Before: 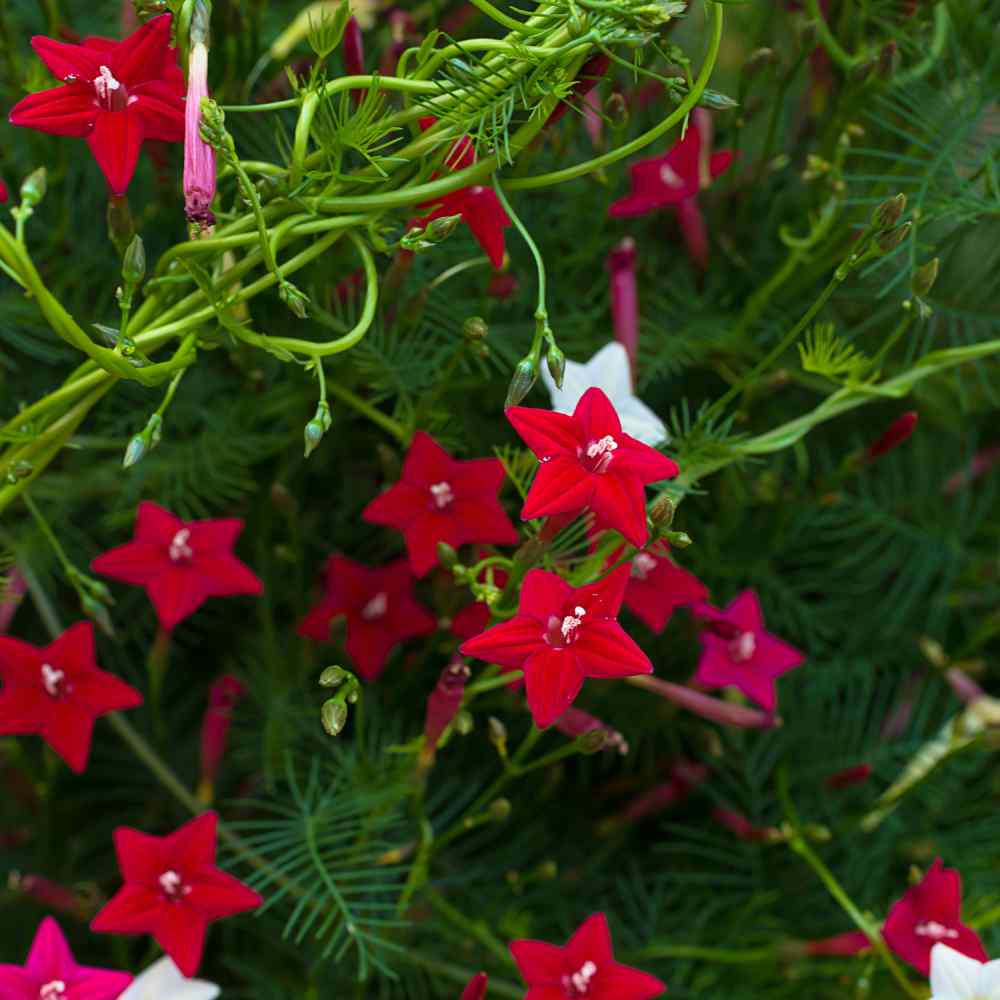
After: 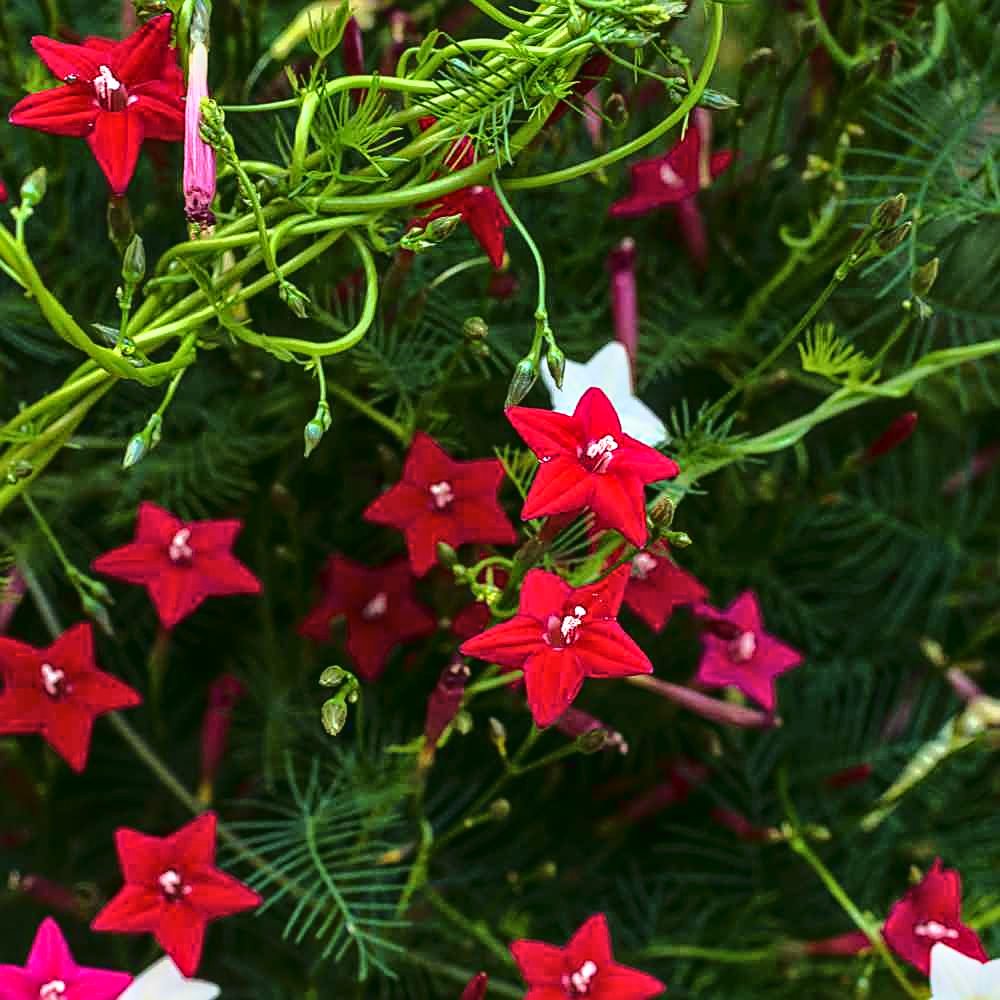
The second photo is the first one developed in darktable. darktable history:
sharpen: on, module defaults
local contrast: detail 130%
tone curve: curves: ch0 [(0, 0.039) (0.194, 0.159) (0.469, 0.544) (0.693, 0.77) (0.751, 0.871) (1, 1)]; ch1 [(0, 0) (0.508, 0.506) (0.547, 0.563) (0.592, 0.631) (0.715, 0.706) (1, 1)]; ch2 [(0, 0) (0.243, 0.175) (0.362, 0.301) (0.492, 0.515) (0.544, 0.557) (0.595, 0.612) (0.631, 0.641) (1, 1)], color space Lab, linked channels, preserve colors none
